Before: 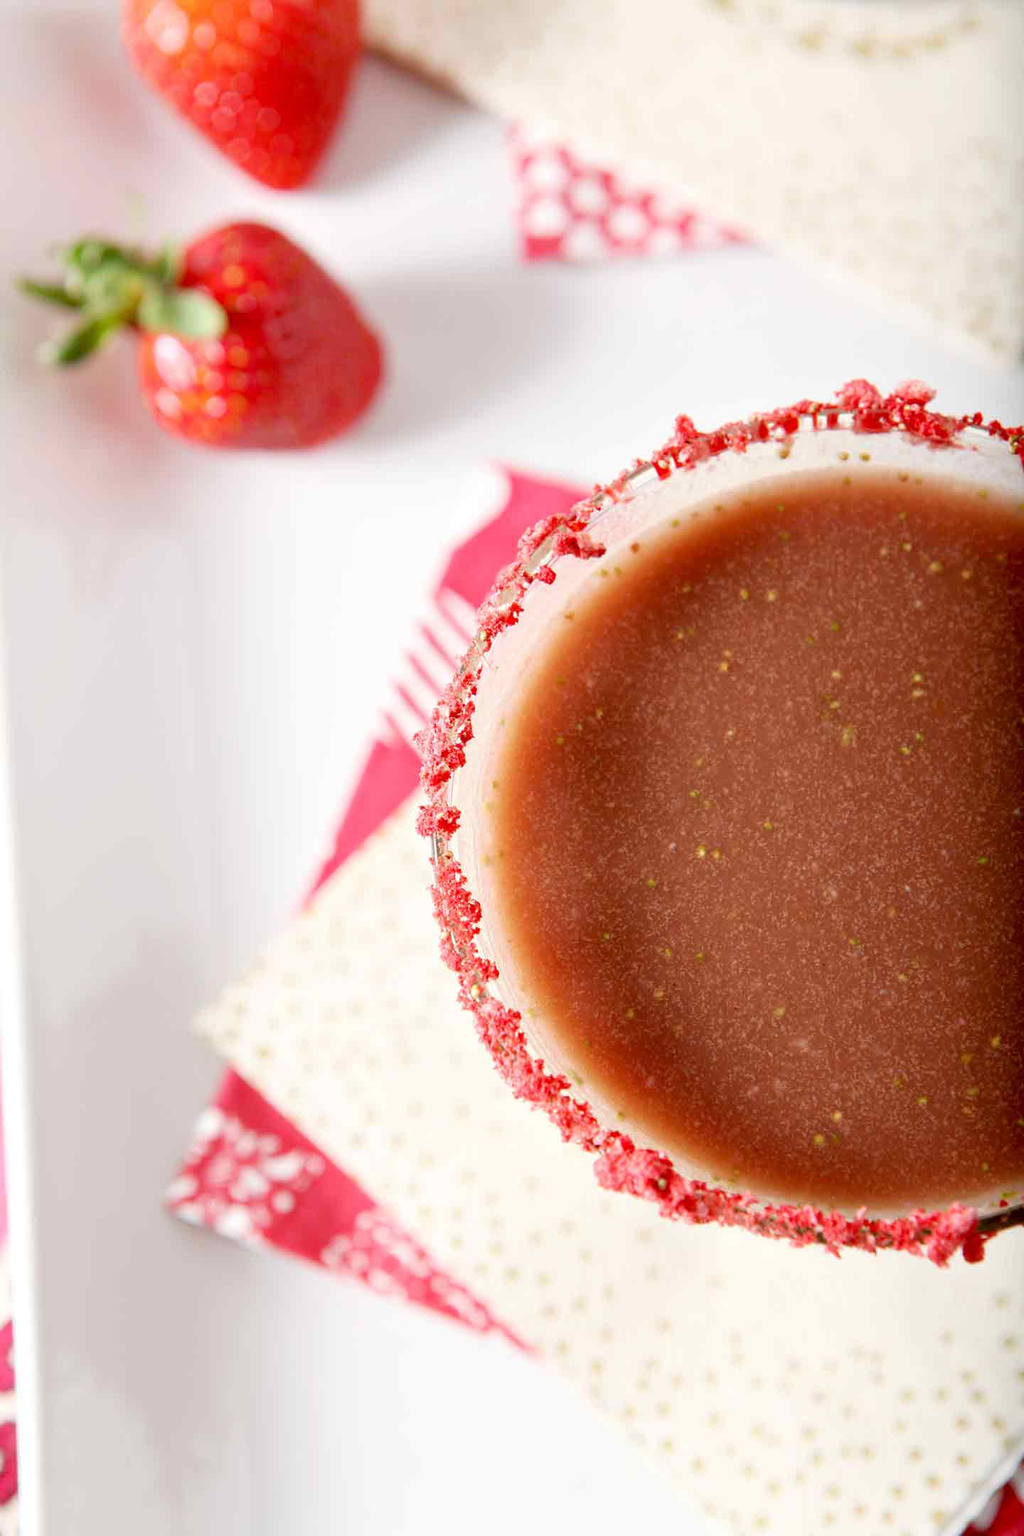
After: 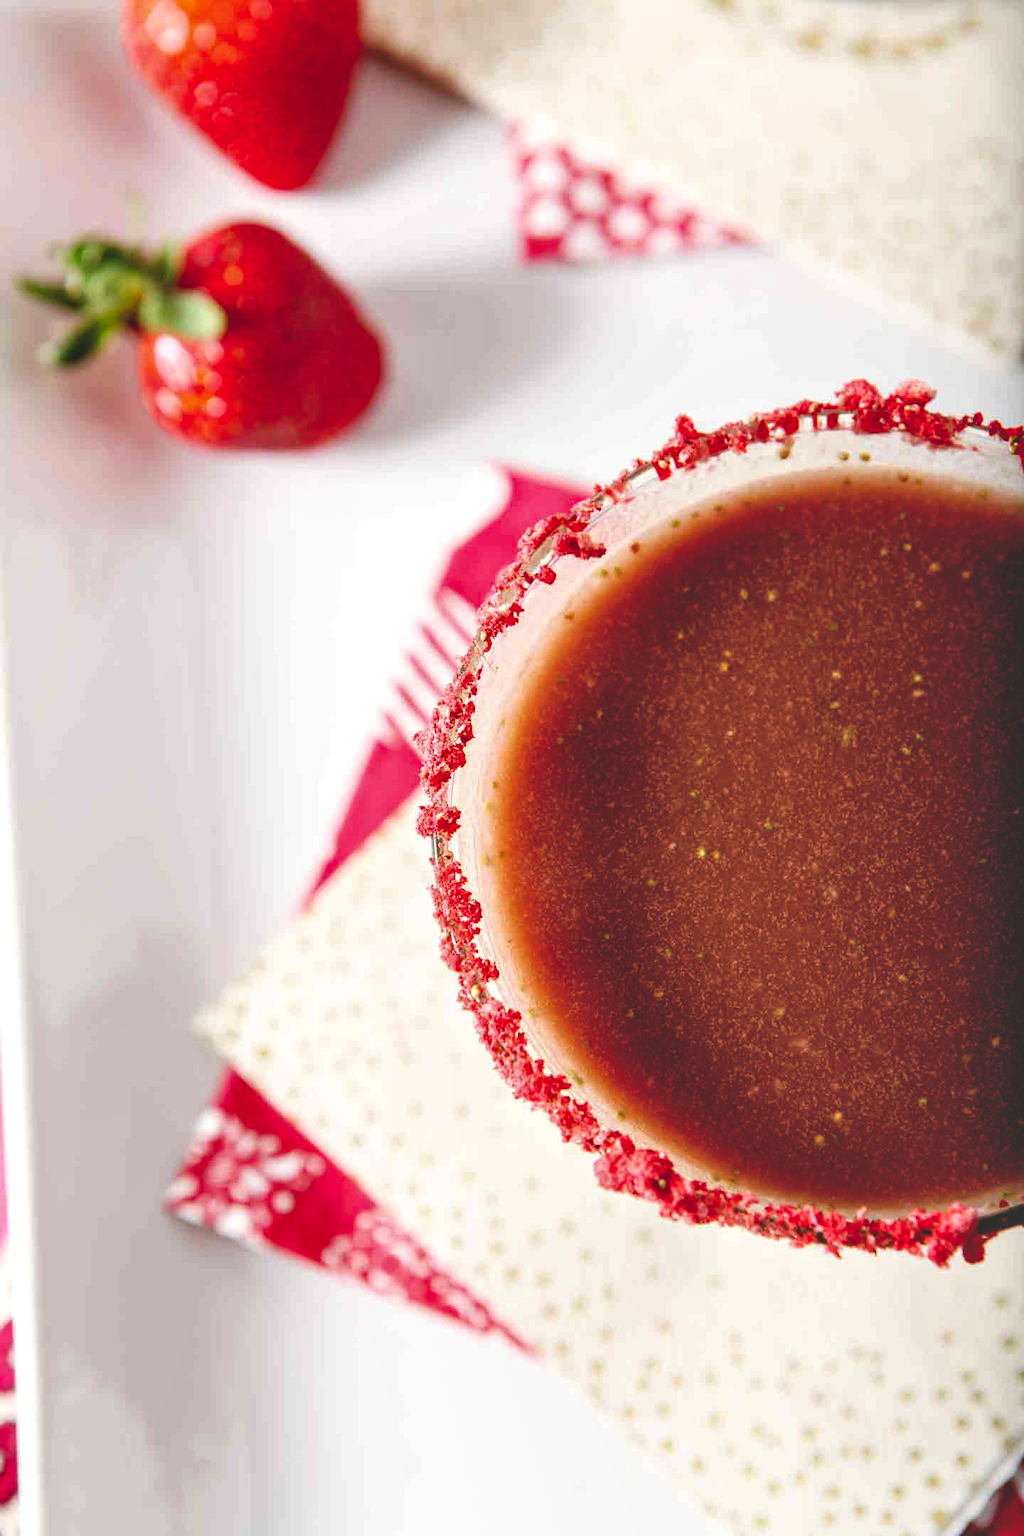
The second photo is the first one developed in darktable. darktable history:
local contrast: on, module defaults
base curve: curves: ch0 [(0, 0.02) (0.083, 0.036) (1, 1)], preserve colors none
